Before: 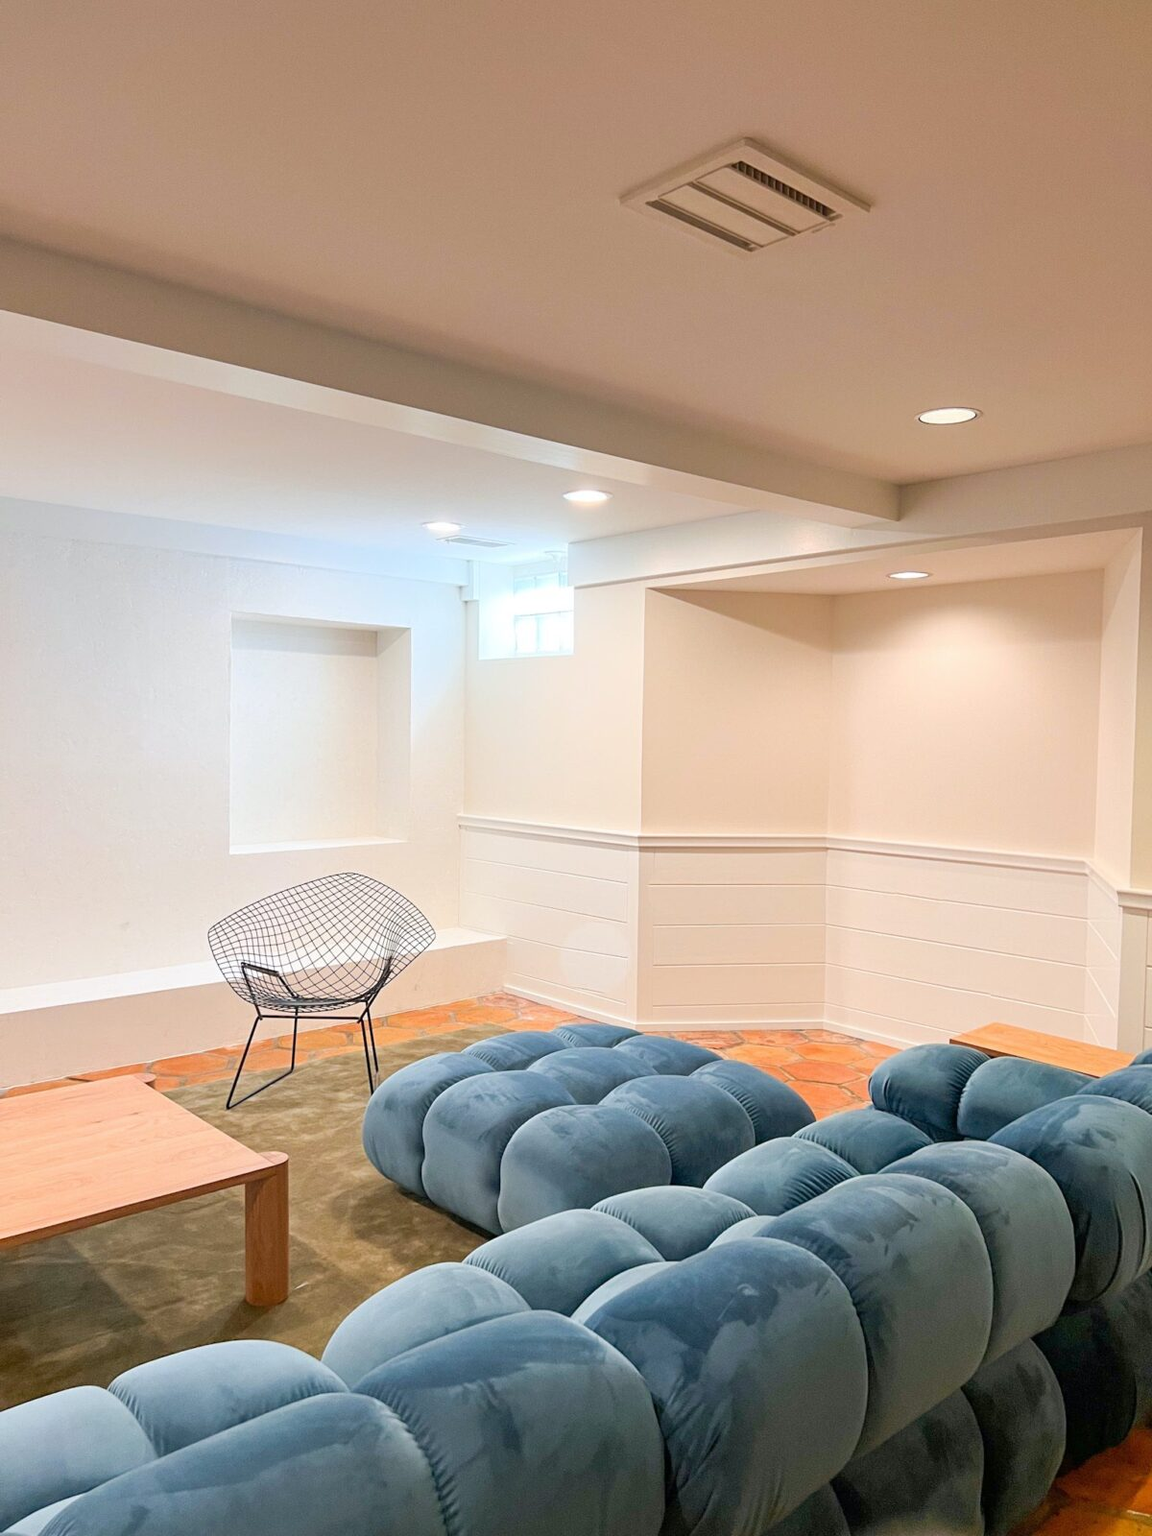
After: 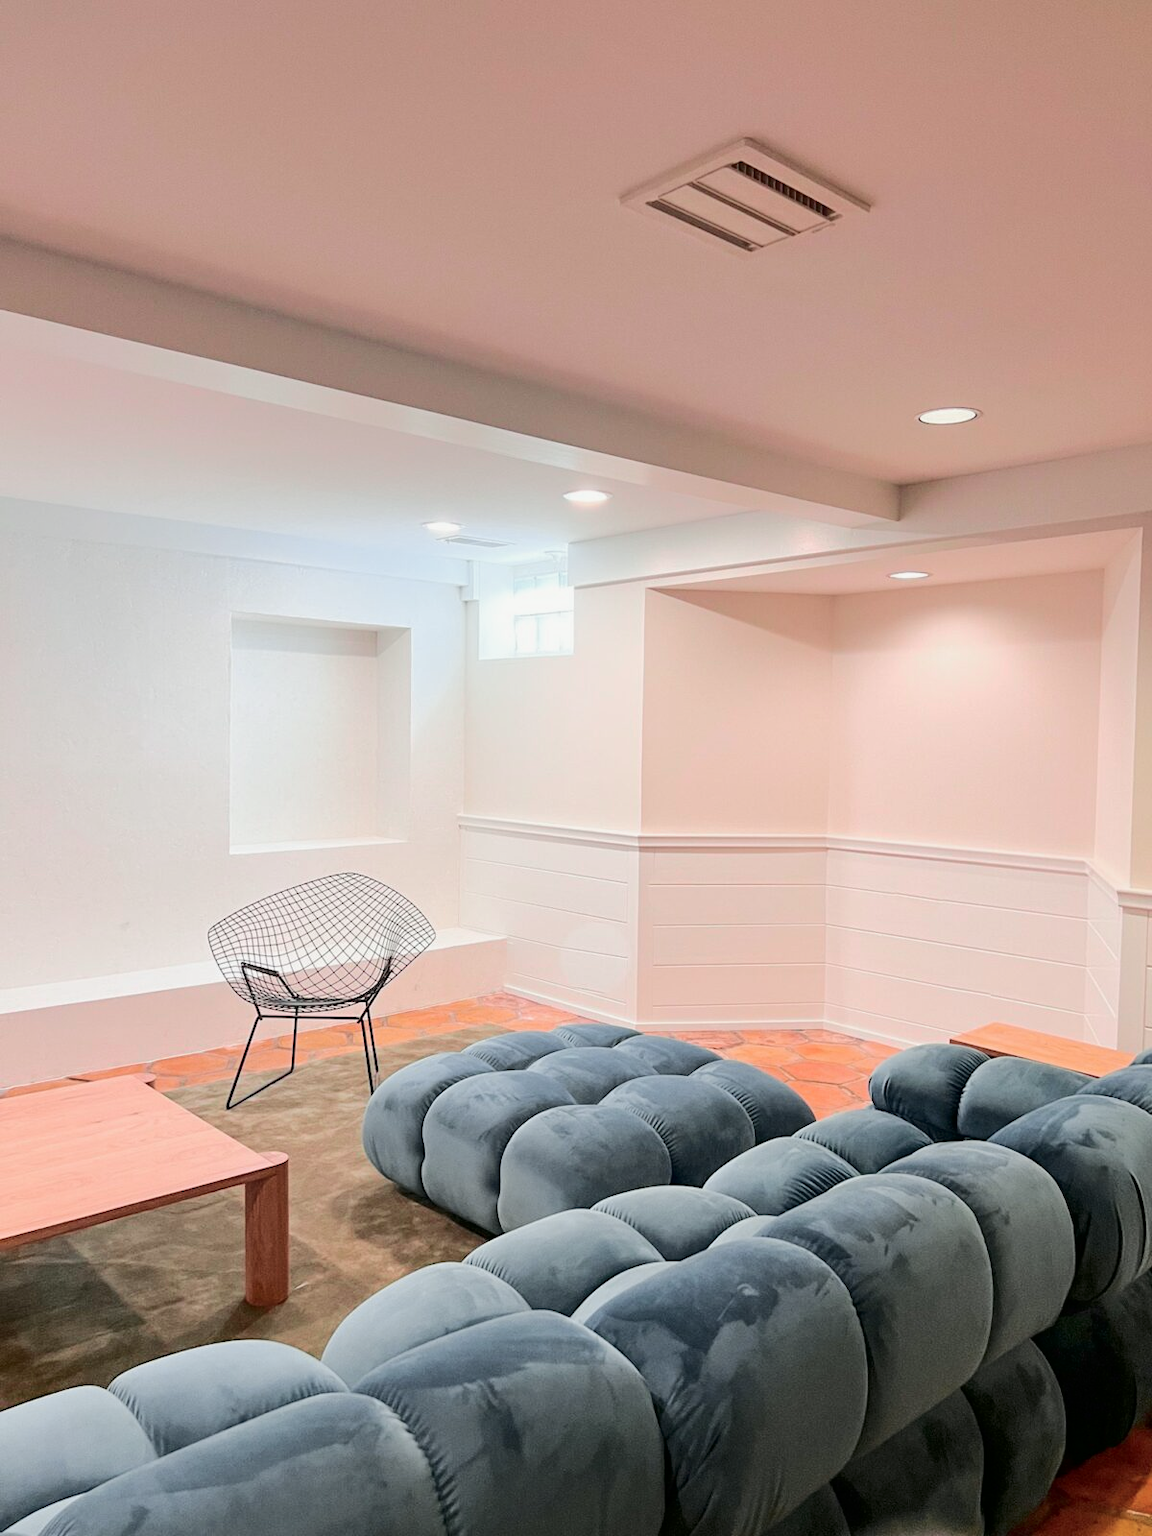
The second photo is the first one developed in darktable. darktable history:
tone curve: curves: ch0 [(0, 0) (0.058, 0.022) (0.265, 0.208) (0.41, 0.417) (0.485, 0.524) (0.638, 0.673) (0.845, 0.828) (0.994, 0.964)]; ch1 [(0, 0) (0.136, 0.146) (0.317, 0.34) (0.382, 0.408) (0.469, 0.482) (0.498, 0.497) (0.557, 0.573) (0.644, 0.643) (0.725, 0.765) (1, 1)]; ch2 [(0, 0) (0.352, 0.403) (0.45, 0.469) (0.502, 0.504) (0.54, 0.524) (0.592, 0.566) (0.638, 0.599) (1, 1)], color space Lab, independent channels, preserve colors none
